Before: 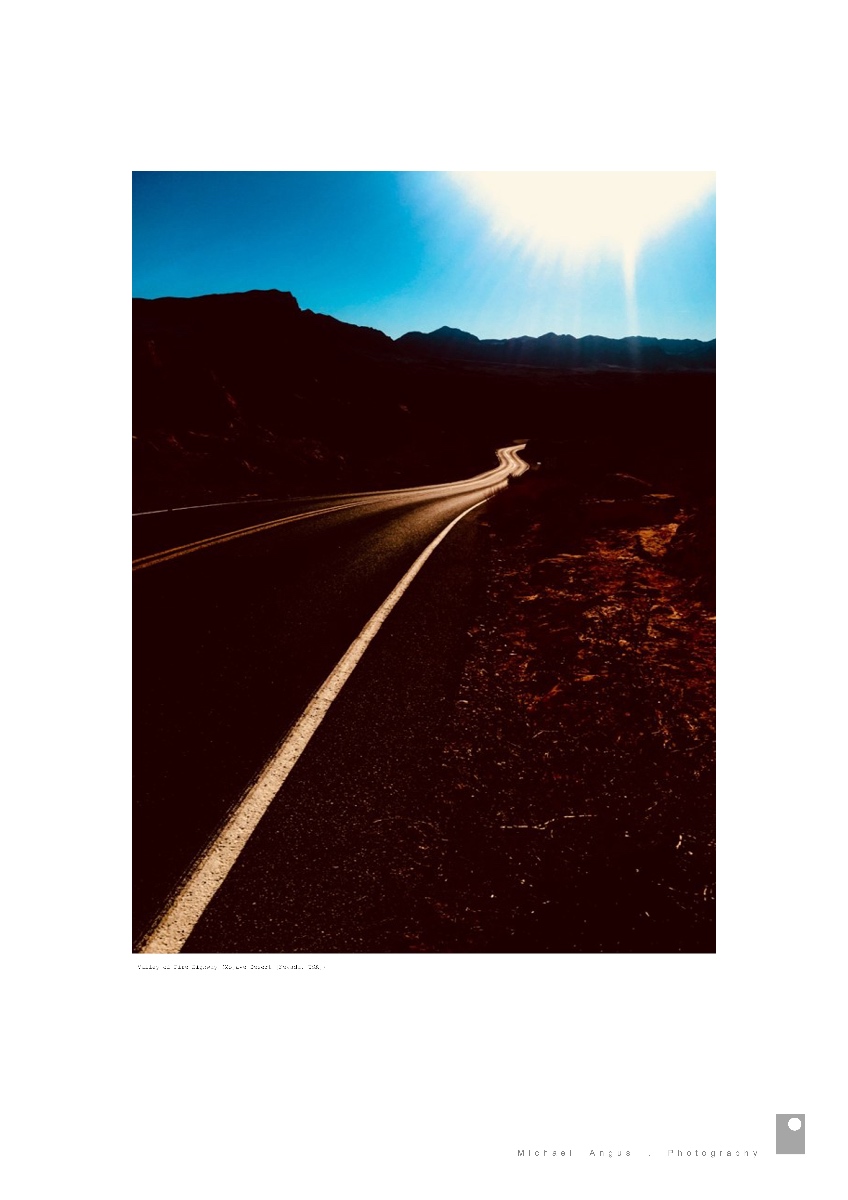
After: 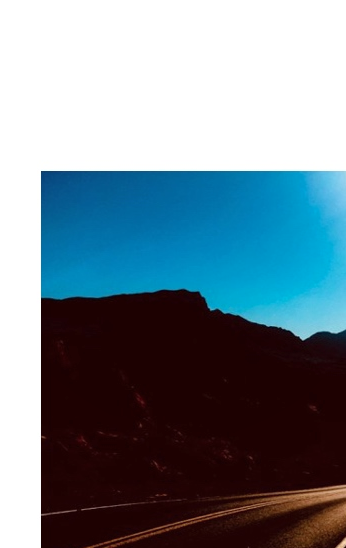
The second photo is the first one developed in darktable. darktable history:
shadows and highlights: shadows 25.36, highlights -23.78
crop and rotate: left 10.813%, top 0.075%, right 48.331%, bottom 54.248%
